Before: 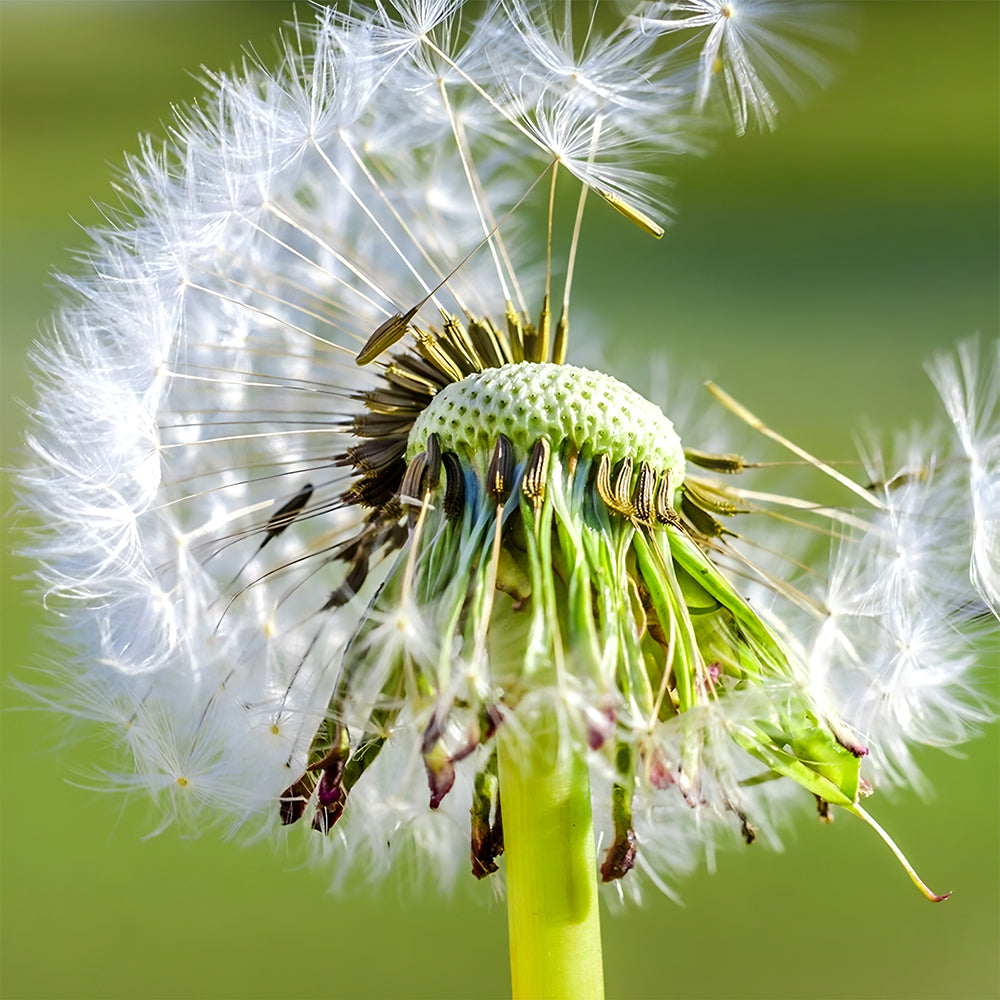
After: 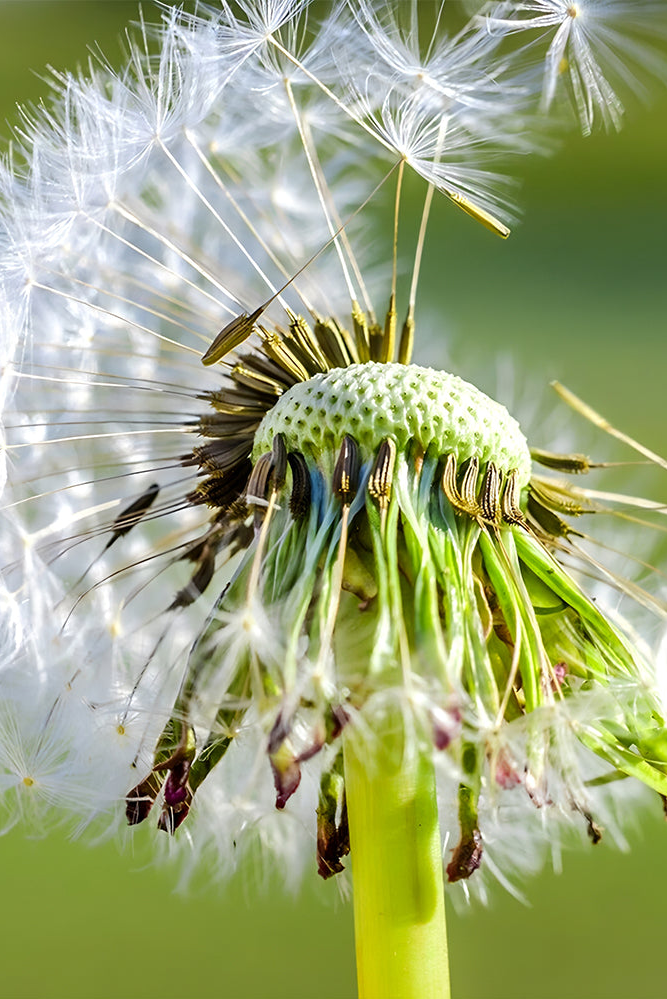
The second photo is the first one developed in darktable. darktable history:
crop and rotate: left 15.497%, right 17.727%
